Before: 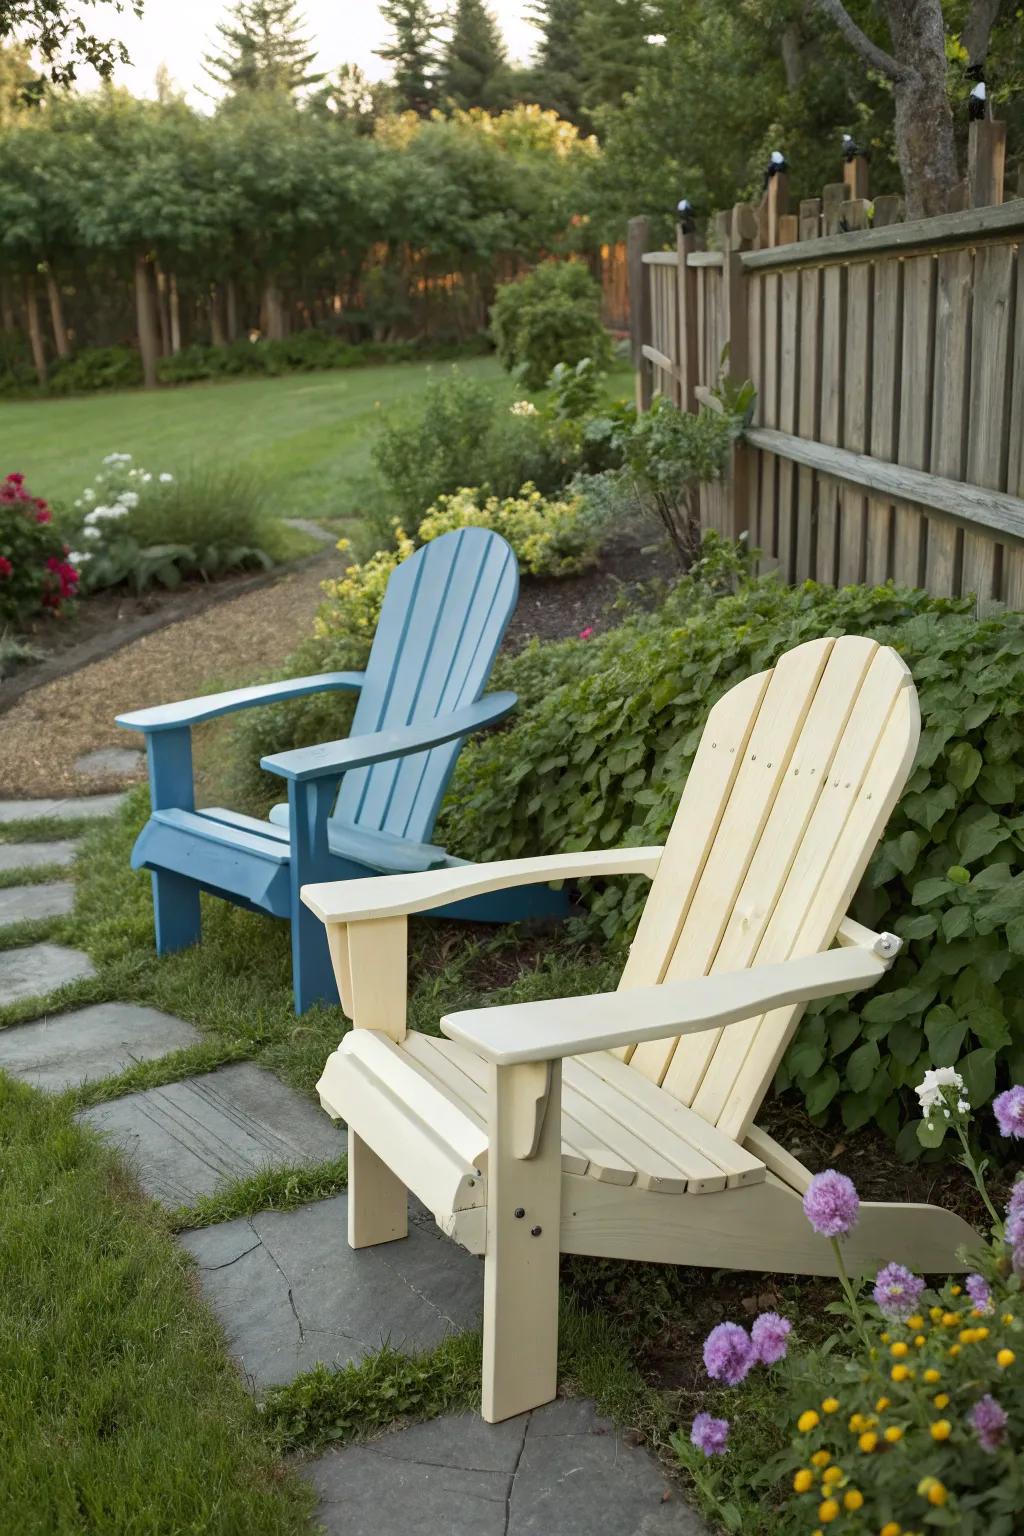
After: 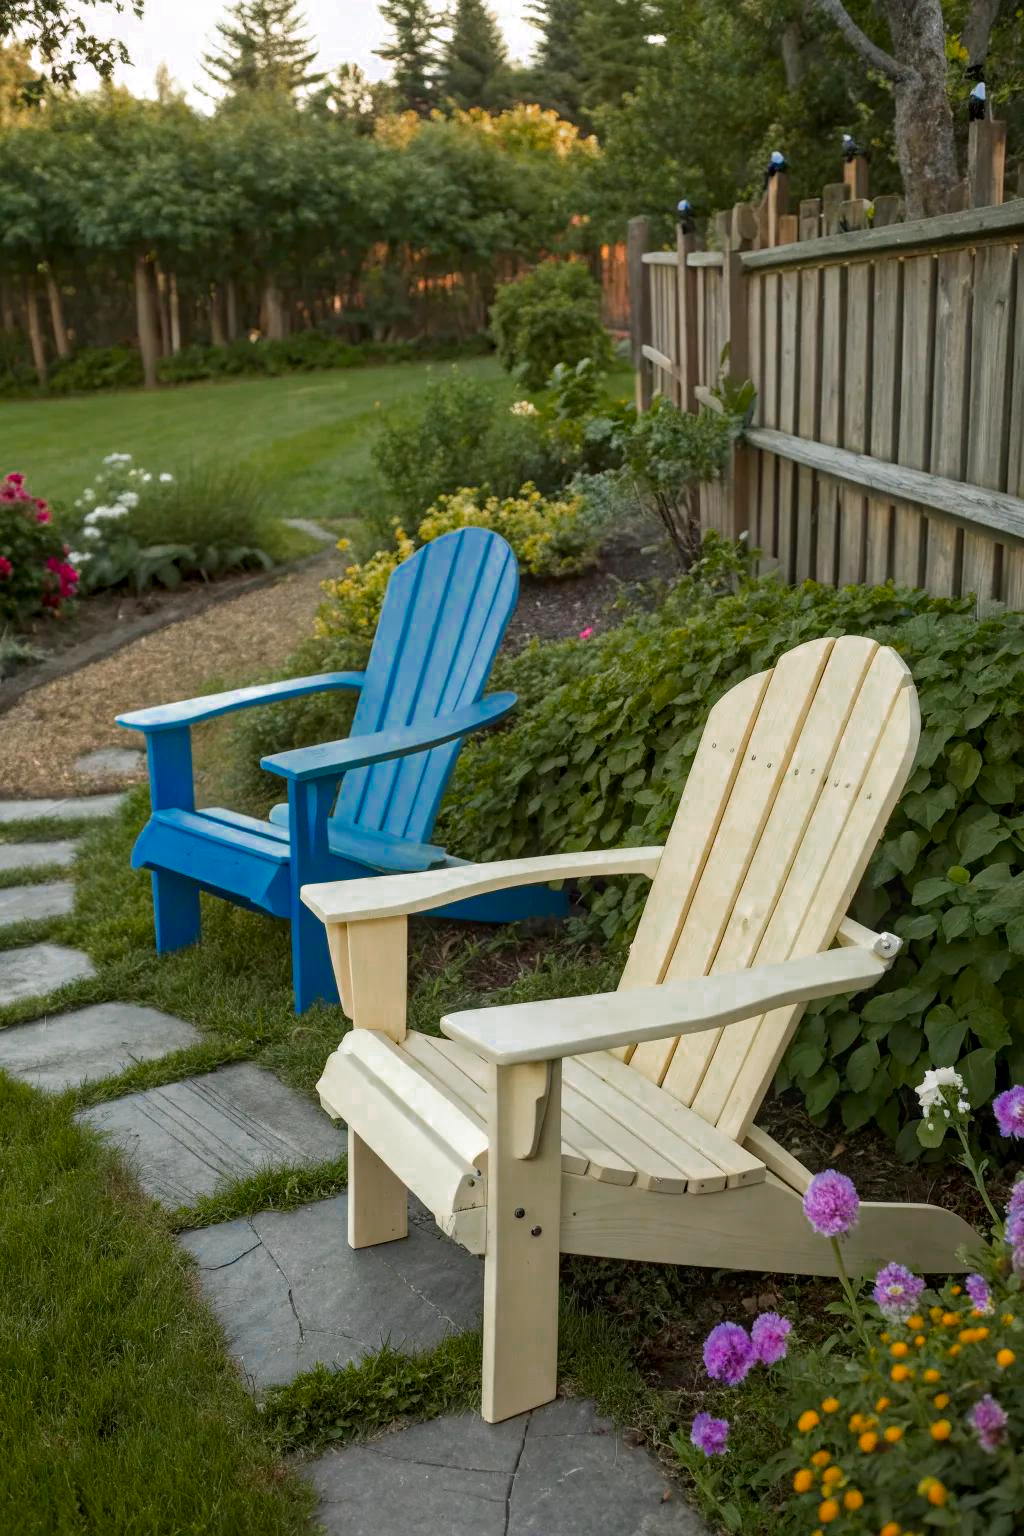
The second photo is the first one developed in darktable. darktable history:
local contrast: on, module defaults
color zones: curves: ch0 [(0, 0.553) (0.123, 0.58) (0.23, 0.419) (0.468, 0.155) (0.605, 0.132) (0.723, 0.063) (0.833, 0.172) (0.921, 0.468)]; ch1 [(0.025, 0.645) (0.229, 0.584) (0.326, 0.551) (0.537, 0.446) (0.599, 0.911) (0.708, 1) (0.805, 0.944)]; ch2 [(0.086, 0.468) (0.254, 0.464) (0.638, 0.564) (0.702, 0.592) (0.768, 0.564)]
